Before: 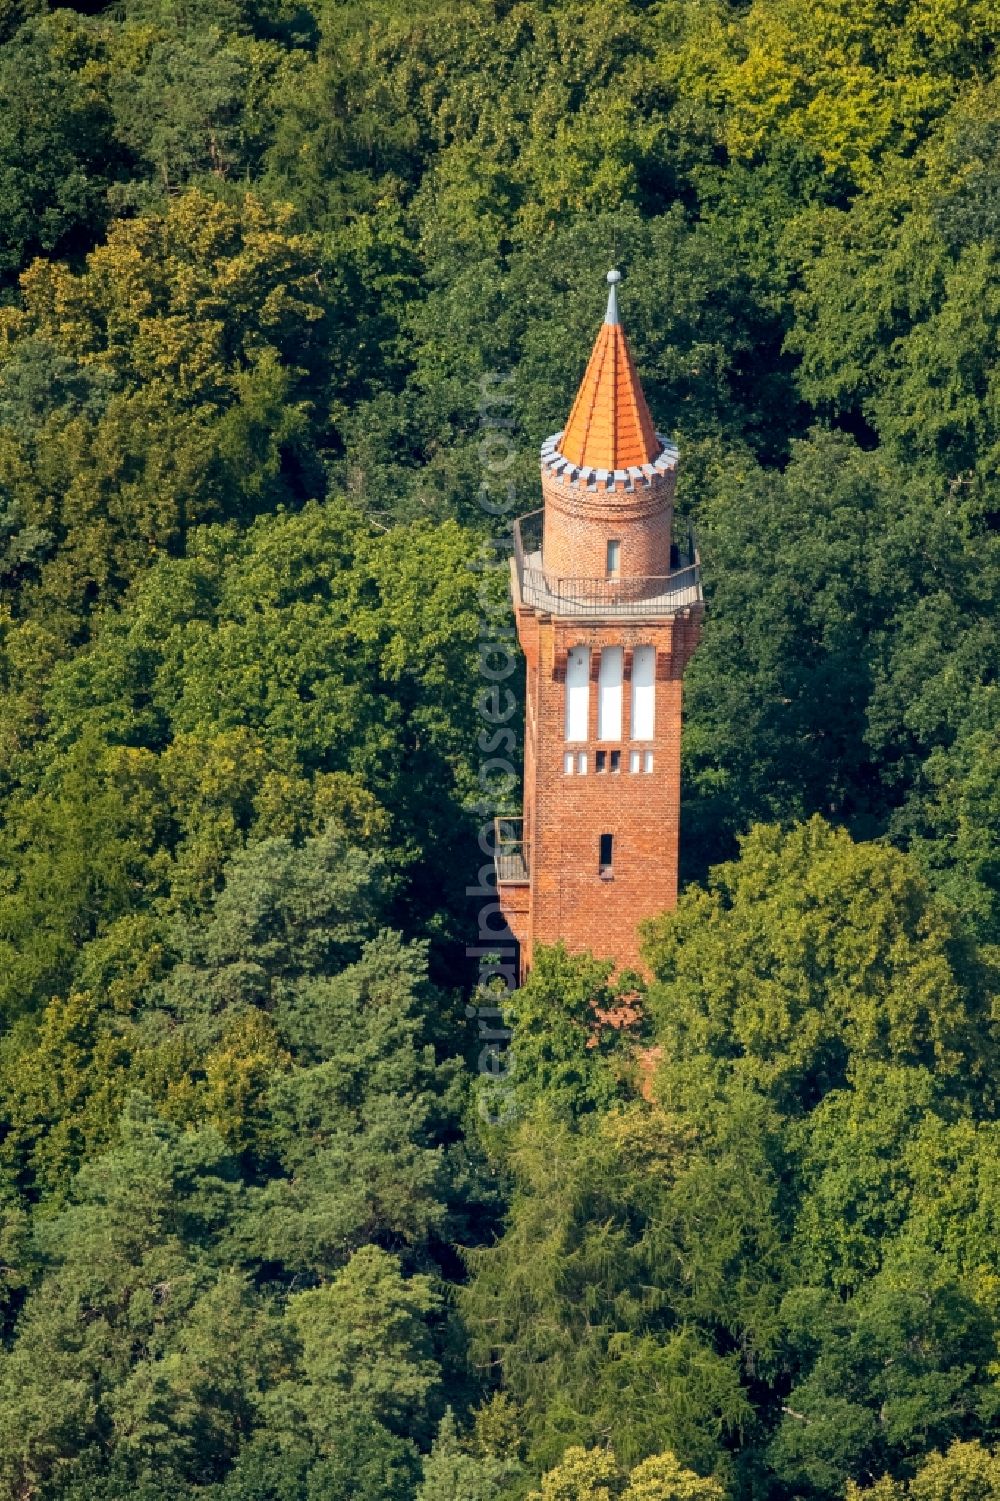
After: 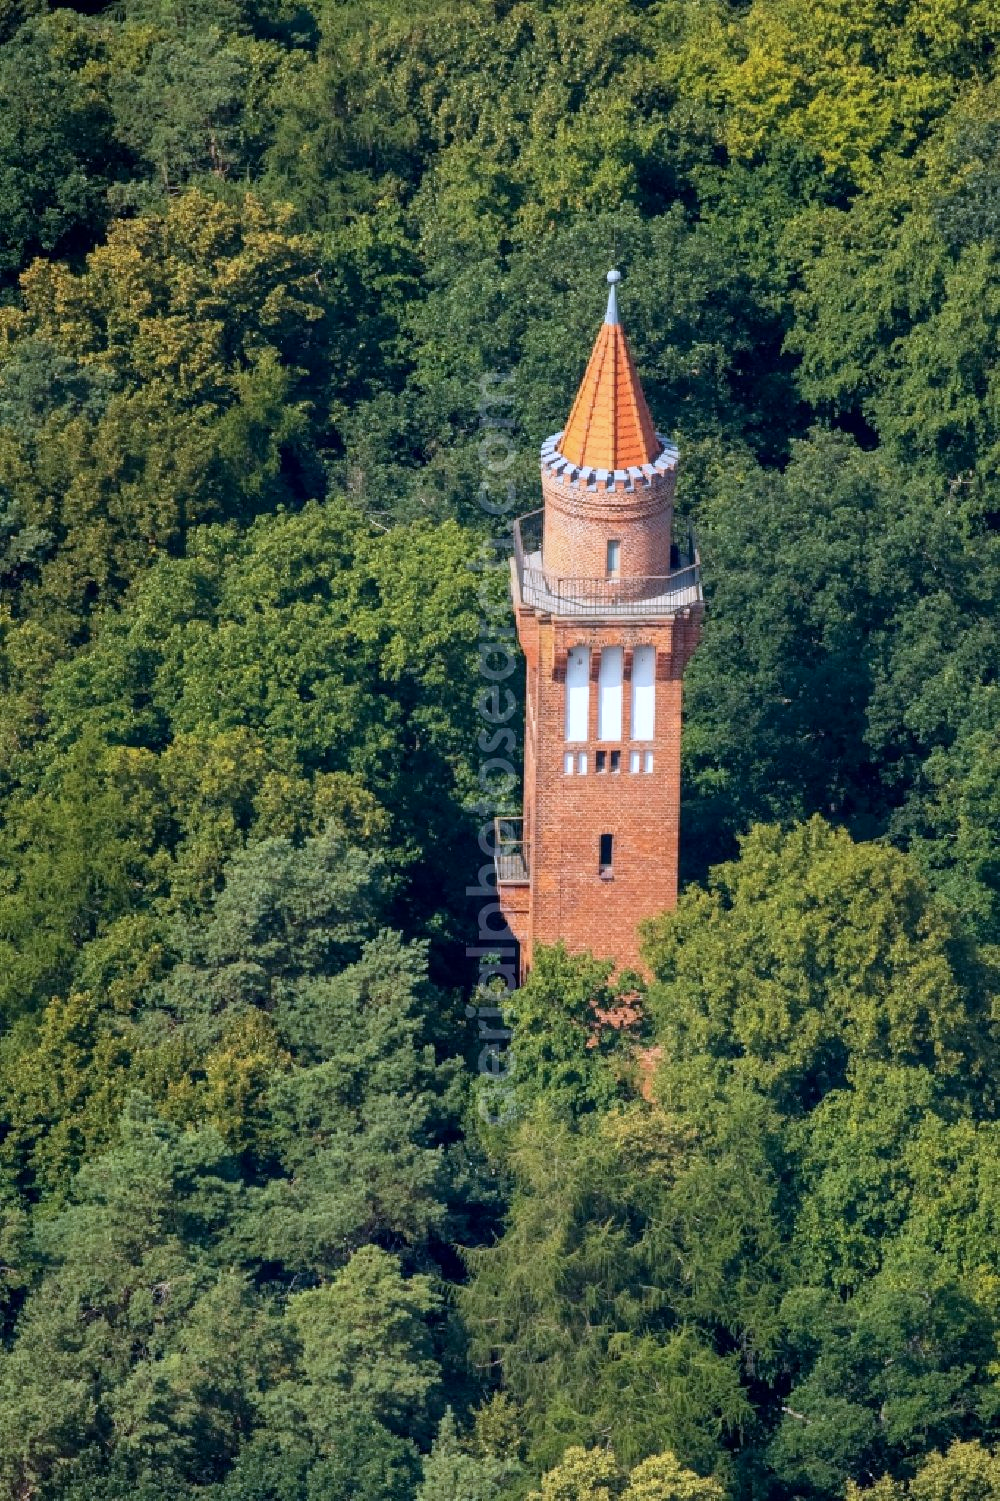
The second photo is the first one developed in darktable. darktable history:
color calibration: illuminant as shot in camera, x 0.369, y 0.382, temperature 4320.17 K
